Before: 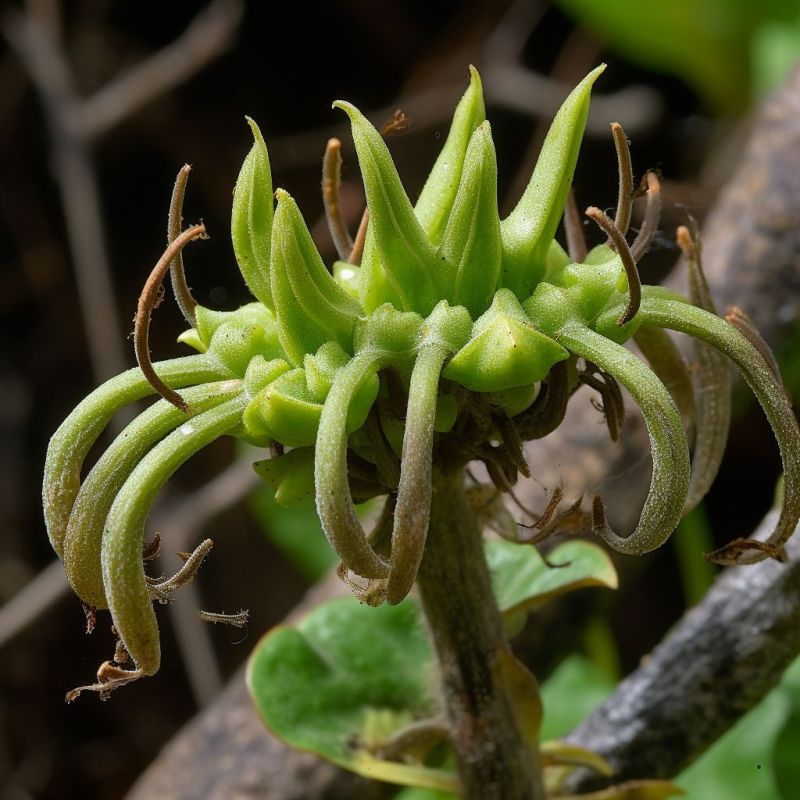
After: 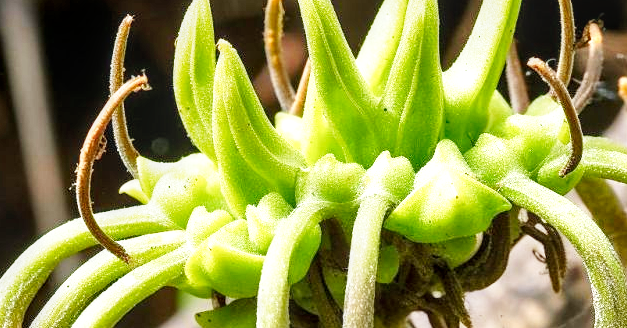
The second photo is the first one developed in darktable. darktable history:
exposure: black level correction 0, exposure 0.938 EV, compensate exposure bias true, compensate highlight preservation false
local contrast: detail 130%
crop: left 7.311%, top 18.698%, right 14.303%, bottom 40.205%
base curve: curves: ch0 [(0, 0) (0.005, 0.002) (0.15, 0.3) (0.4, 0.7) (0.75, 0.95) (1, 1)], preserve colors none
